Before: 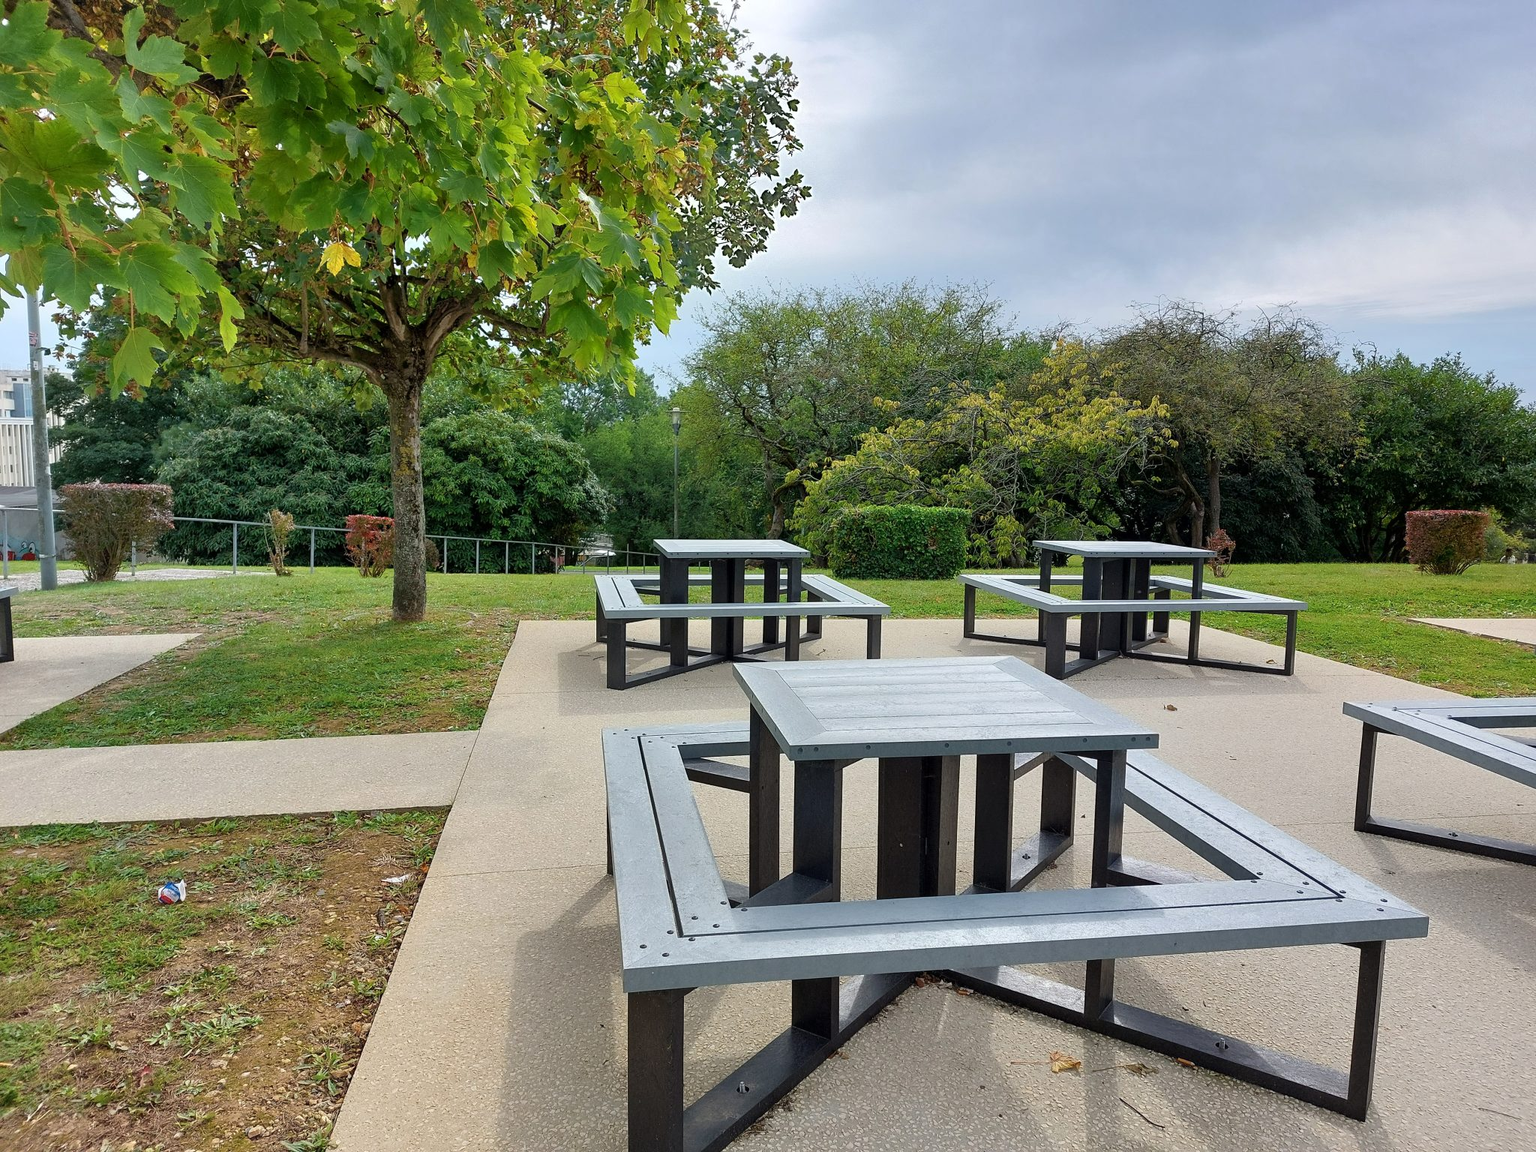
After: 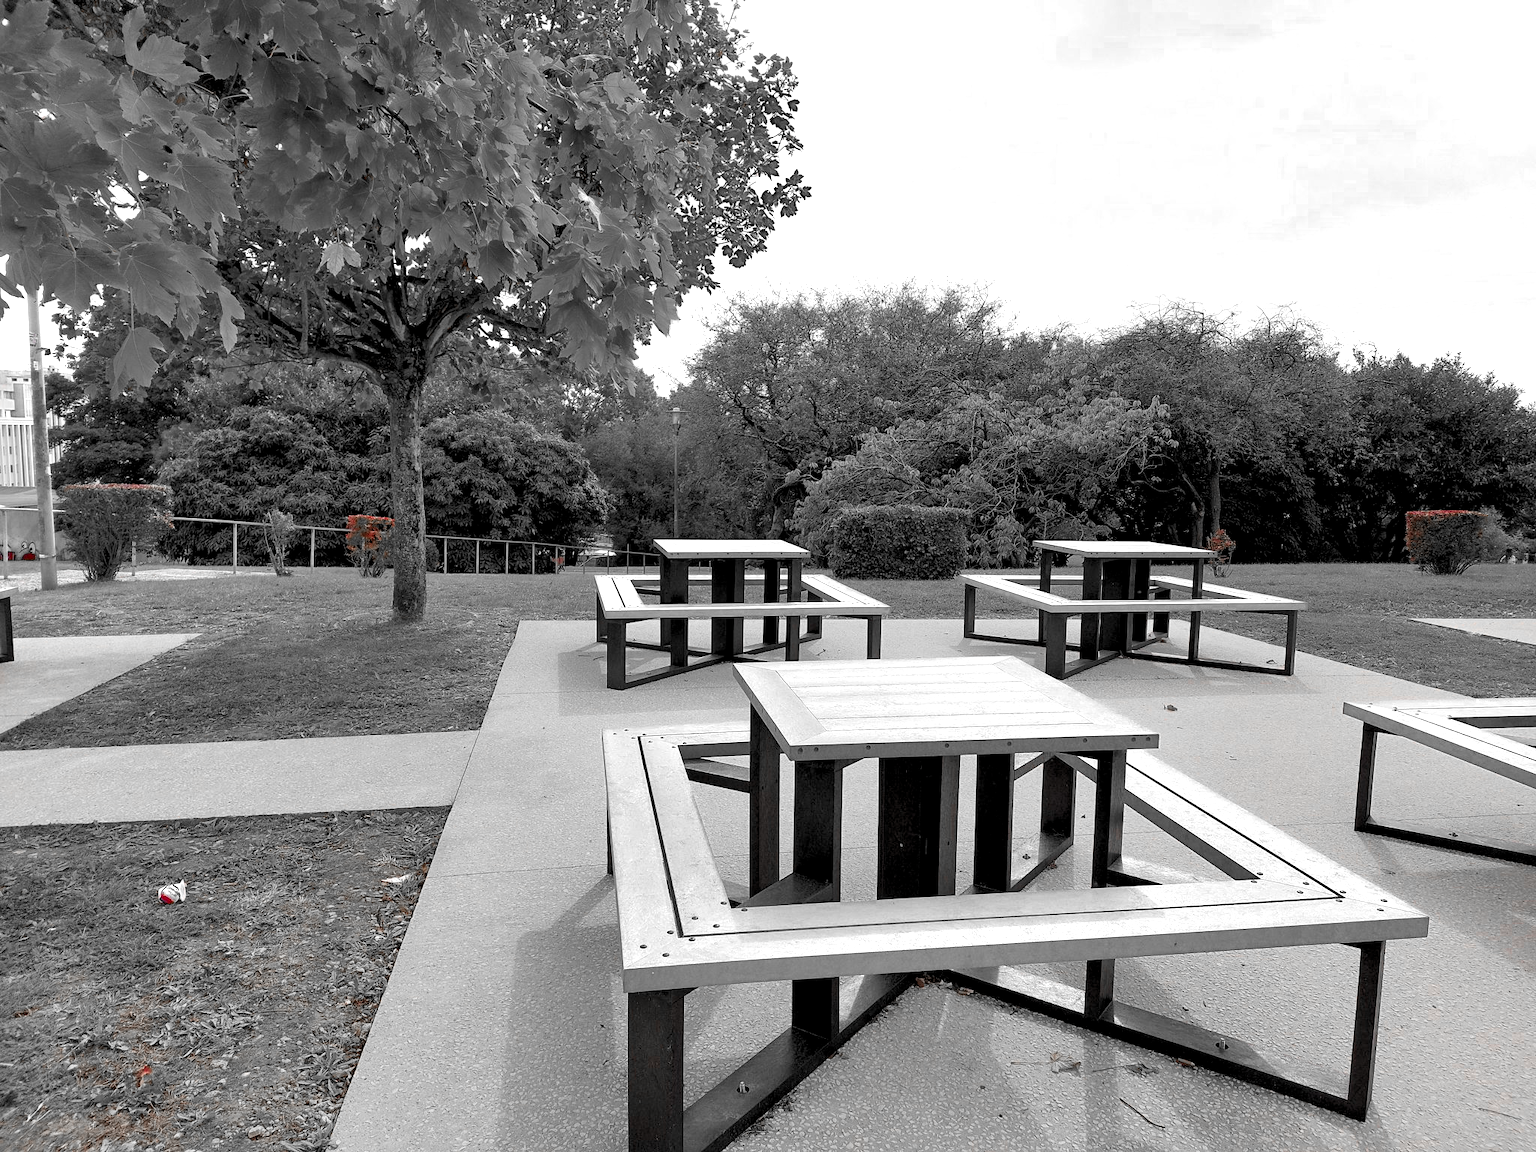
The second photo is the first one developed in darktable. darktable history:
rgb levels: levels [[0.01, 0.419, 0.839], [0, 0.5, 1], [0, 0.5, 1]]
color zones: curves: ch0 [(0, 0.352) (0.143, 0.407) (0.286, 0.386) (0.429, 0.431) (0.571, 0.829) (0.714, 0.853) (0.857, 0.833) (1, 0.352)]; ch1 [(0, 0.604) (0.072, 0.726) (0.096, 0.608) (0.205, 0.007) (0.571, -0.006) (0.839, -0.013) (0.857, -0.012) (1, 0.604)]
